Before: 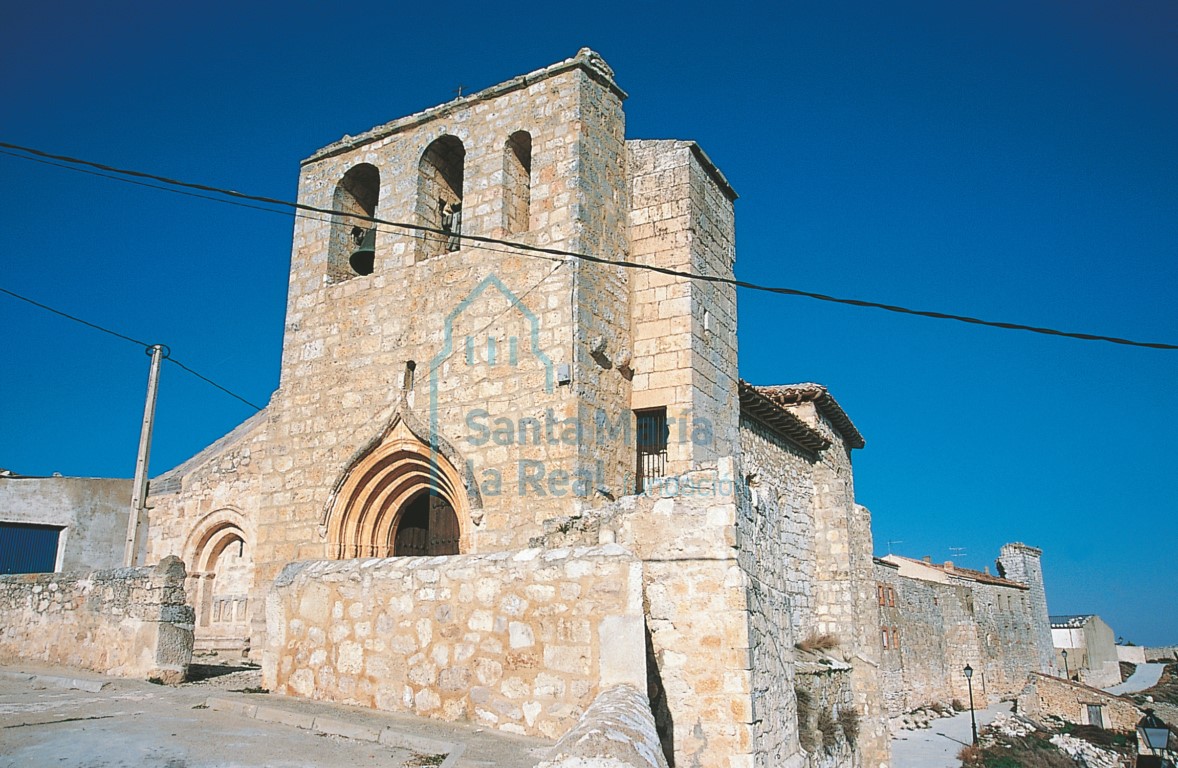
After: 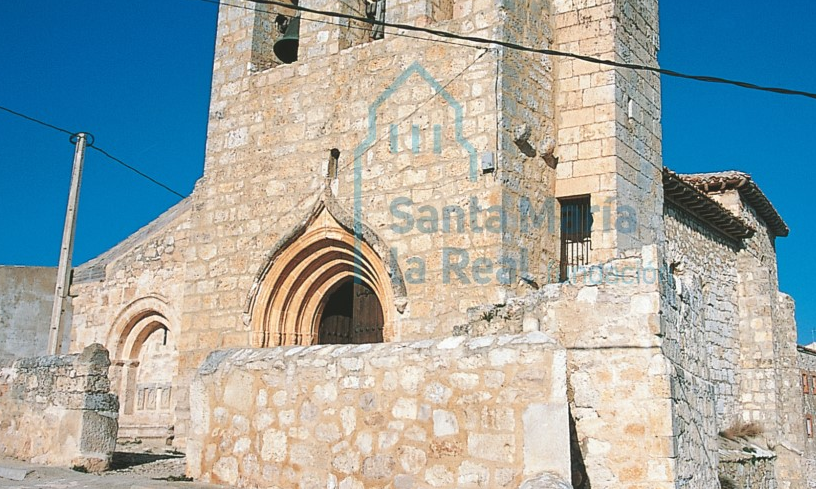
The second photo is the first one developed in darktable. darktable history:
white balance: emerald 1
crop: left 6.488%, top 27.668%, right 24.183%, bottom 8.656%
